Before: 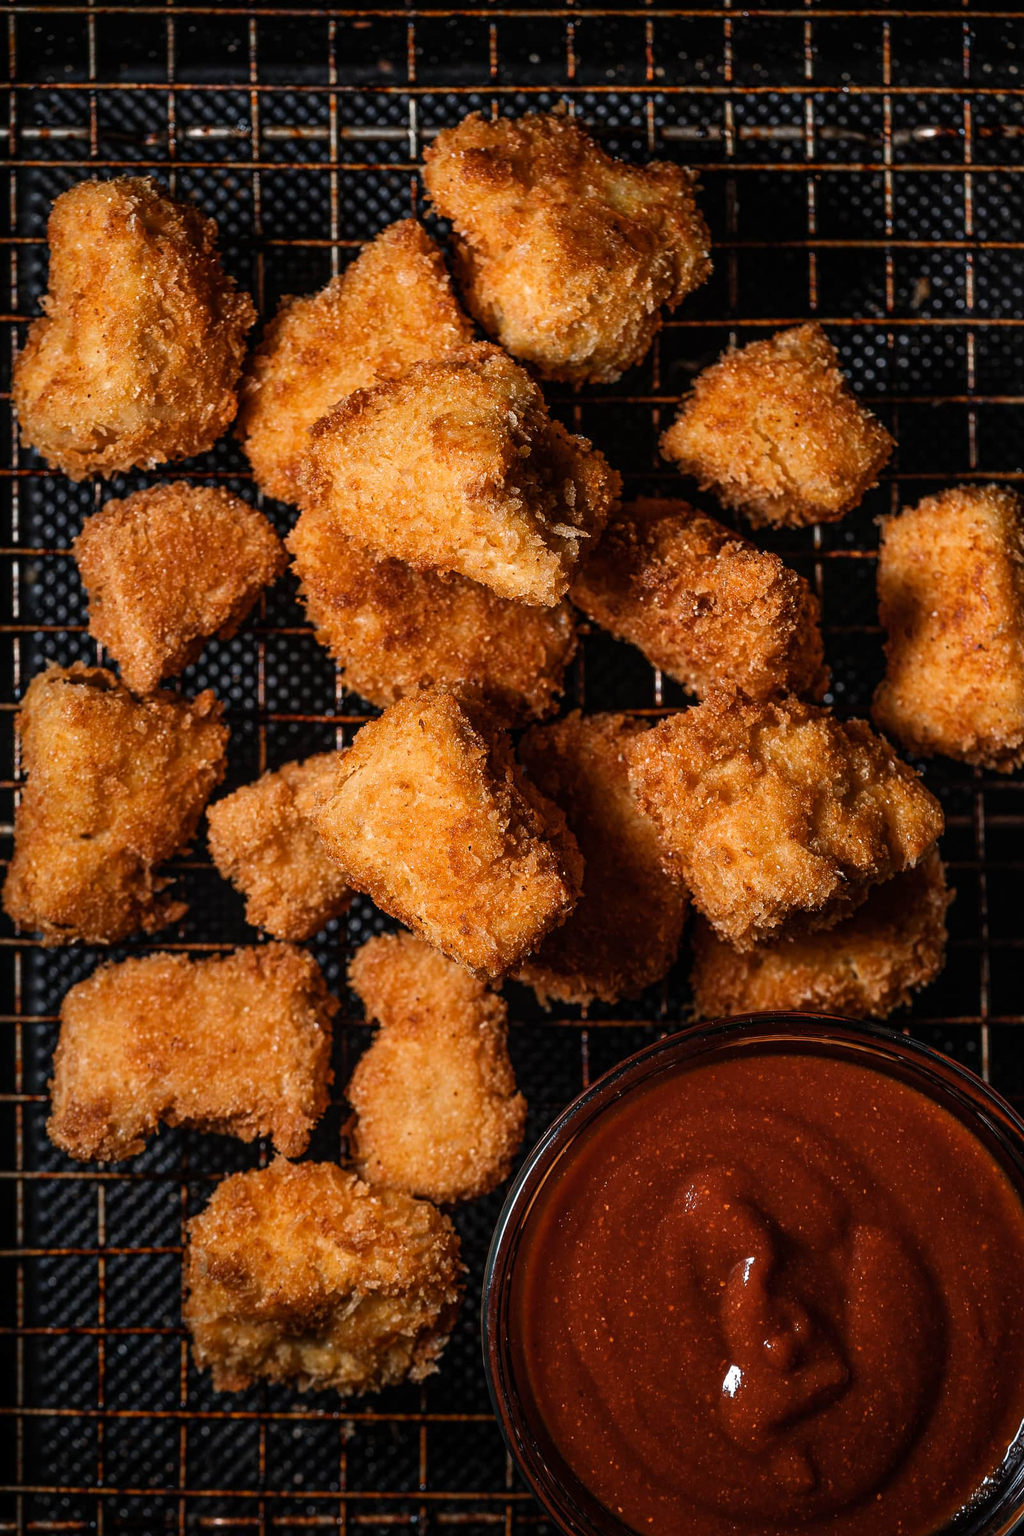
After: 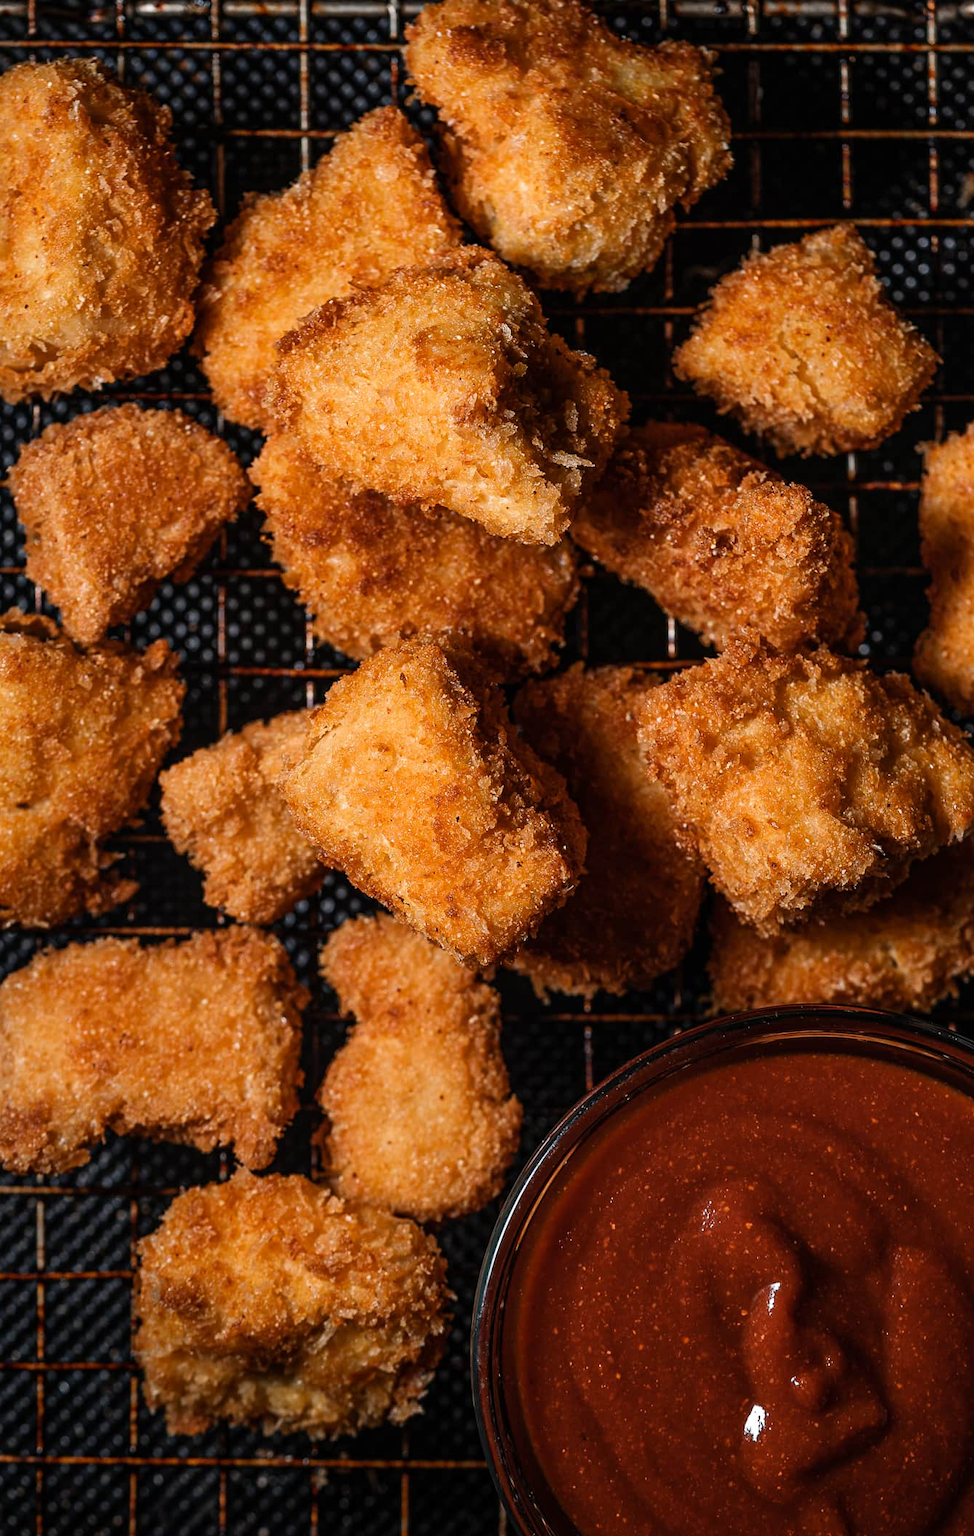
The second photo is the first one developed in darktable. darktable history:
crop: left 6.446%, top 8.188%, right 9.538%, bottom 3.548%
tone equalizer: on, module defaults
